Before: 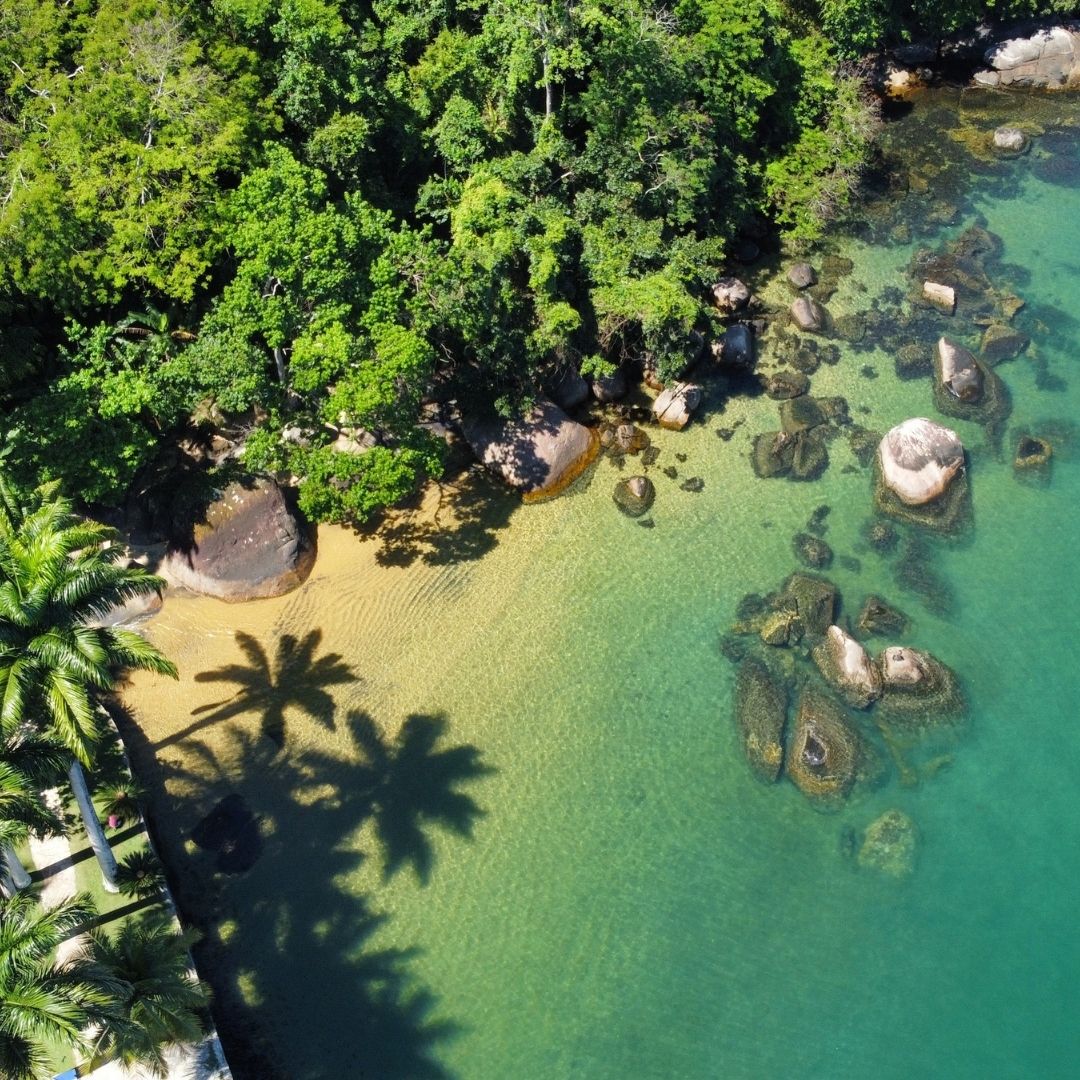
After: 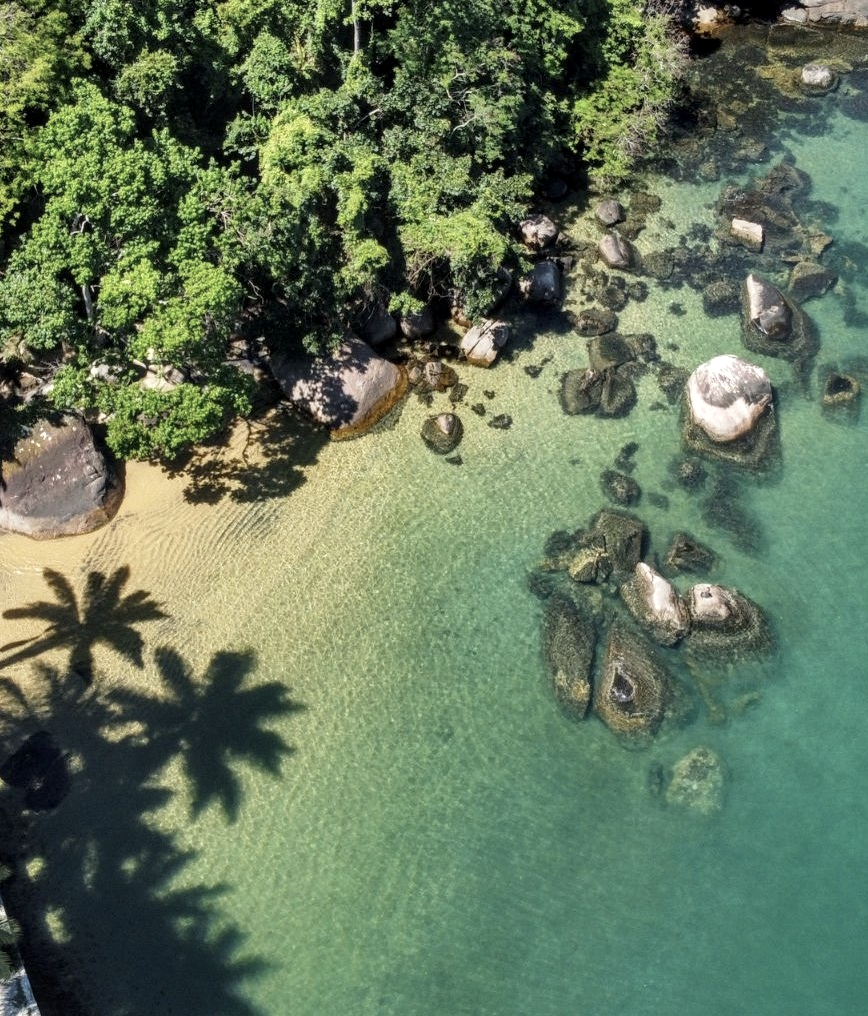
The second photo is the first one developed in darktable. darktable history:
contrast brightness saturation: contrast 0.098, saturation -0.3
crop and rotate: left 17.93%, top 5.878%, right 1.675%
shadows and highlights: radius 106.67, shadows 40.46, highlights -71.65, highlights color adjustment 39.49%, low approximation 0.01, soften with gaussian
local contrast: detail 130%
